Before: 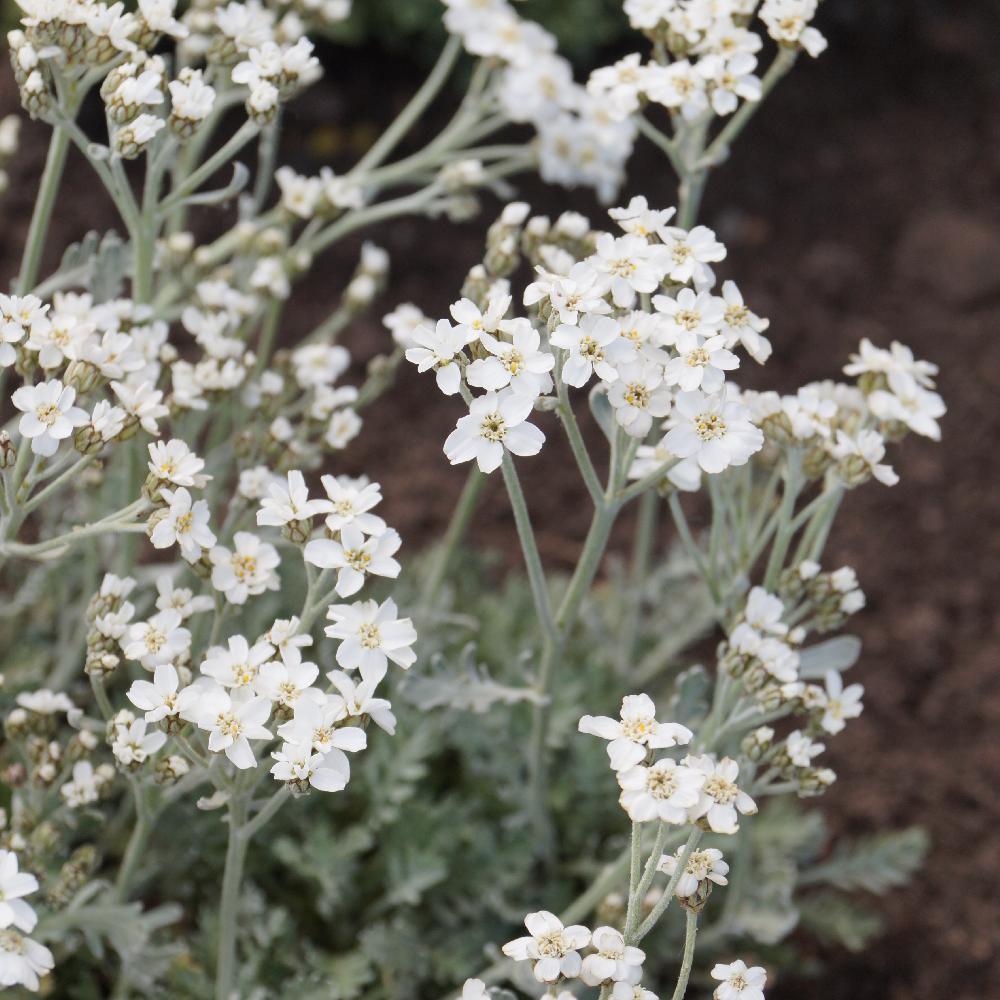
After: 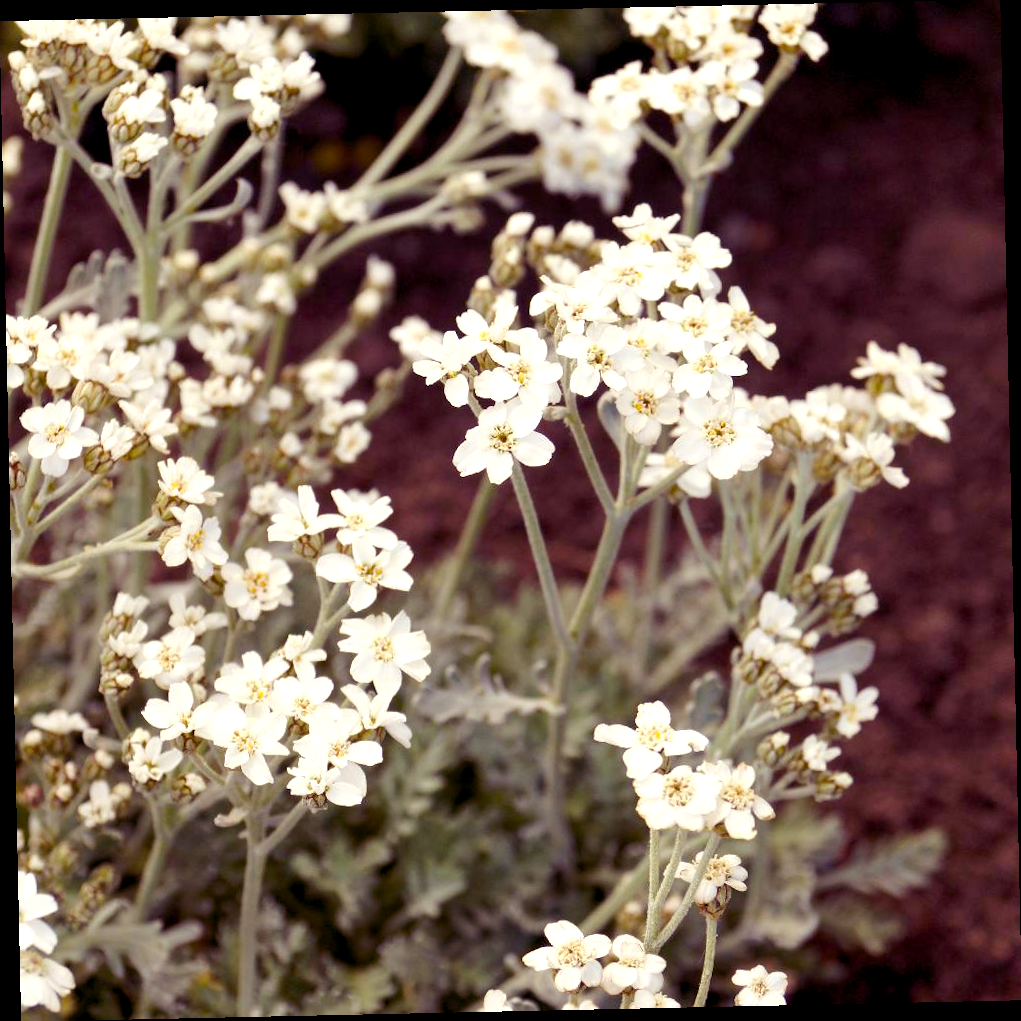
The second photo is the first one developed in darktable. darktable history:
color balance rgb: shadows lift › luminance -21.66%, shadows lift › chroma 8.98%, shadows lift › hue 283.37°, power › chroma 1.55%, power › hue 25.59°, highlights gain › luminance 6.08%, highlights gain › chroma 2.55%, highlights gain › hue 90°, global offset › luminance -0.87%, perceptual saturation grading › global saturation 27.49%, perceptual saturation grading › highlights -28.39%, perceptual saturation grading › mid-tones 15.22%, perceptual saturation grading › shadows 33.98%, perceptual brilliance grading › highlights 10%, perceptual brilliance grading › mid-tones 5%
rotate and perspective: rotation -1.24°, automatic cropping off
